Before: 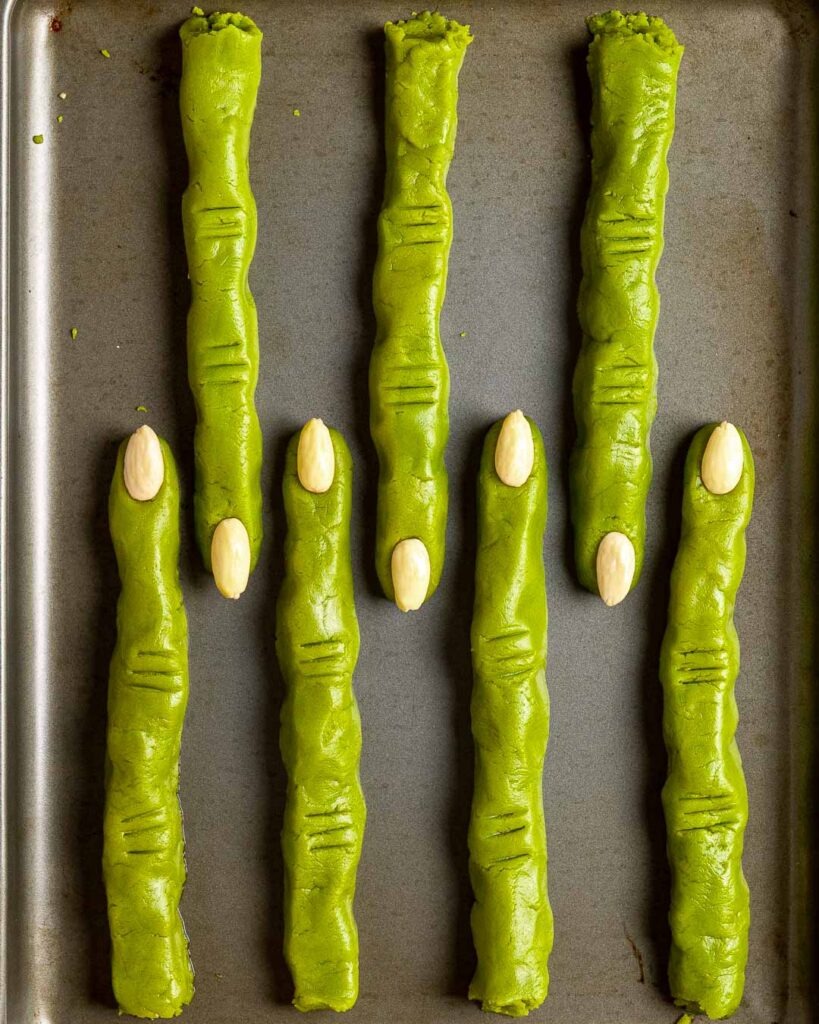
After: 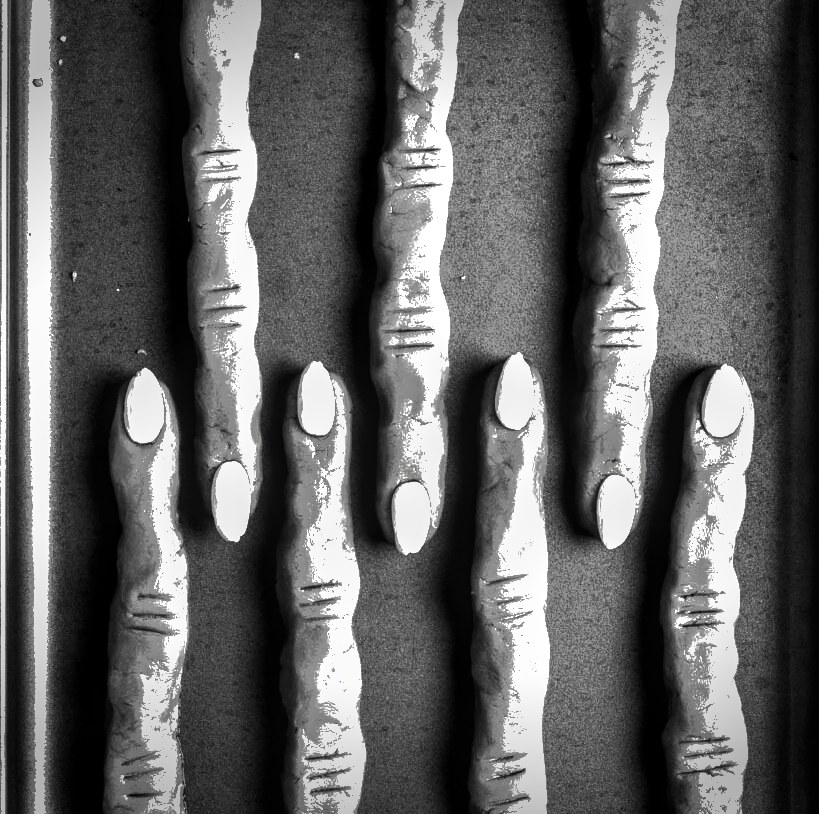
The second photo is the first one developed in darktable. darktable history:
crop and rotate: top 5.656%, bottom 14.84%
vignetting: fall-off start 99.21%, width/height ratio 1.307
shadows and highlights: shadows 38.04, highlights -74.63
contrast brightness saturation: contrast 0.023, brightness -0.989, saturation -0.997
exposure: black level correction 0, exposure 1.287 EV, compensate highlight preservation false
tone equalizer: edges refinement/feathering 500, mask exposure compensation -1.57 EV, preserve details no
local contrast: on, module defaults
